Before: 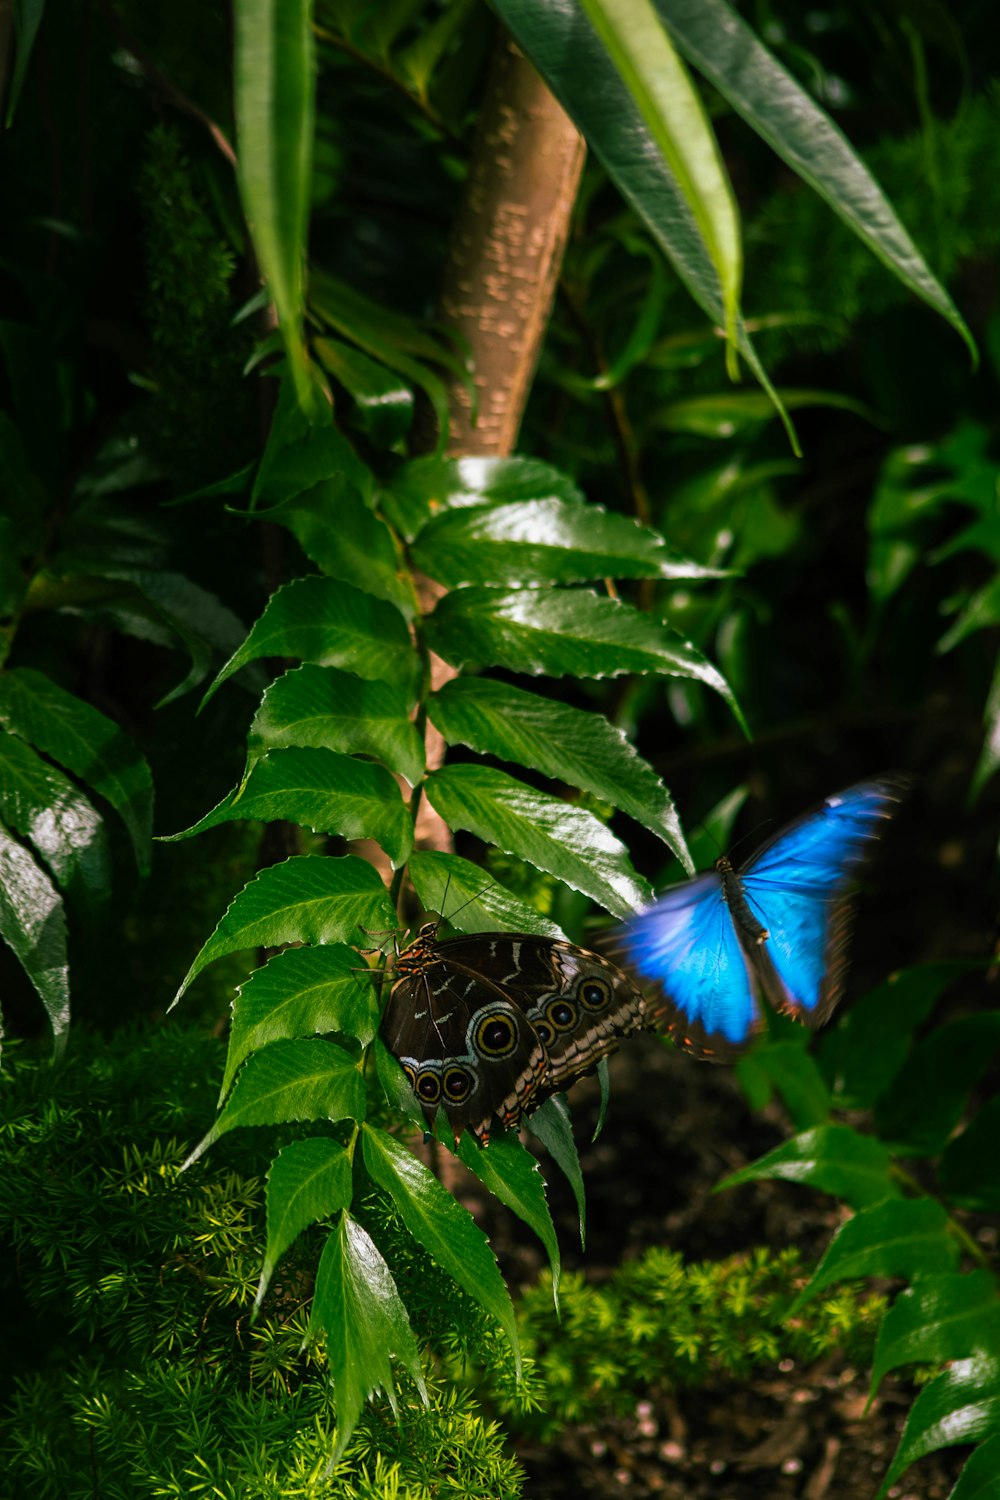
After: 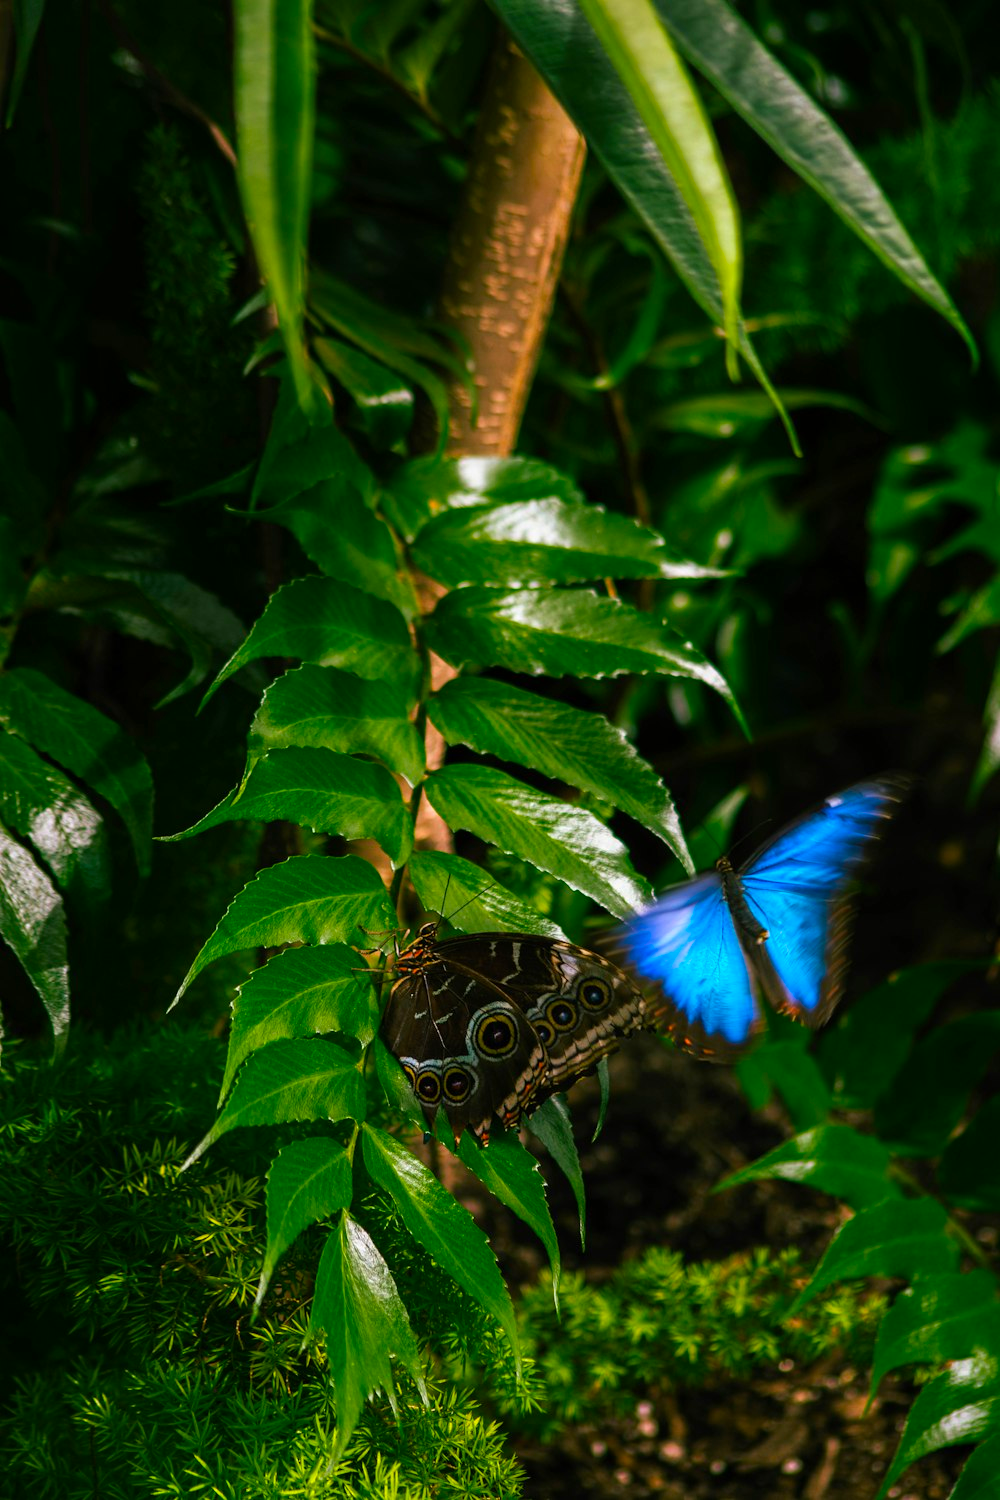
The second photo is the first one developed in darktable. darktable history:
color balance: output saturation 110%
contrast brightness saturation: saturation 0.13
